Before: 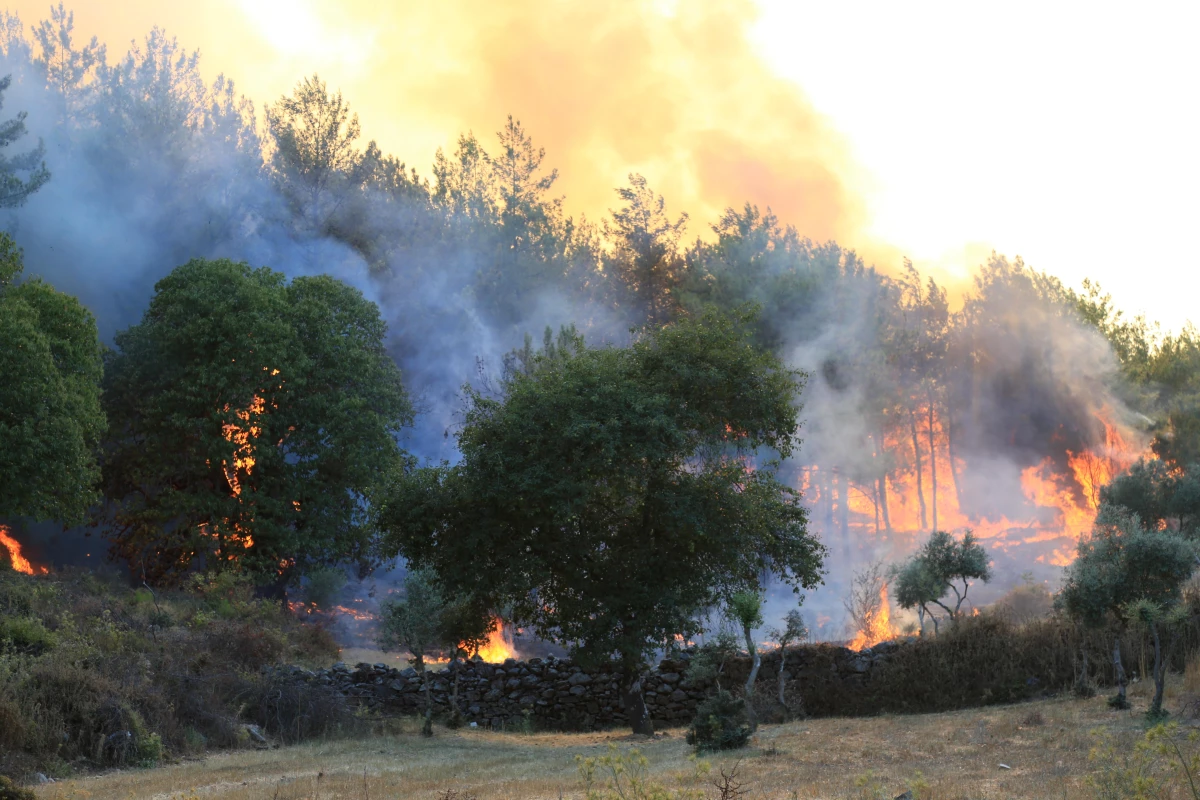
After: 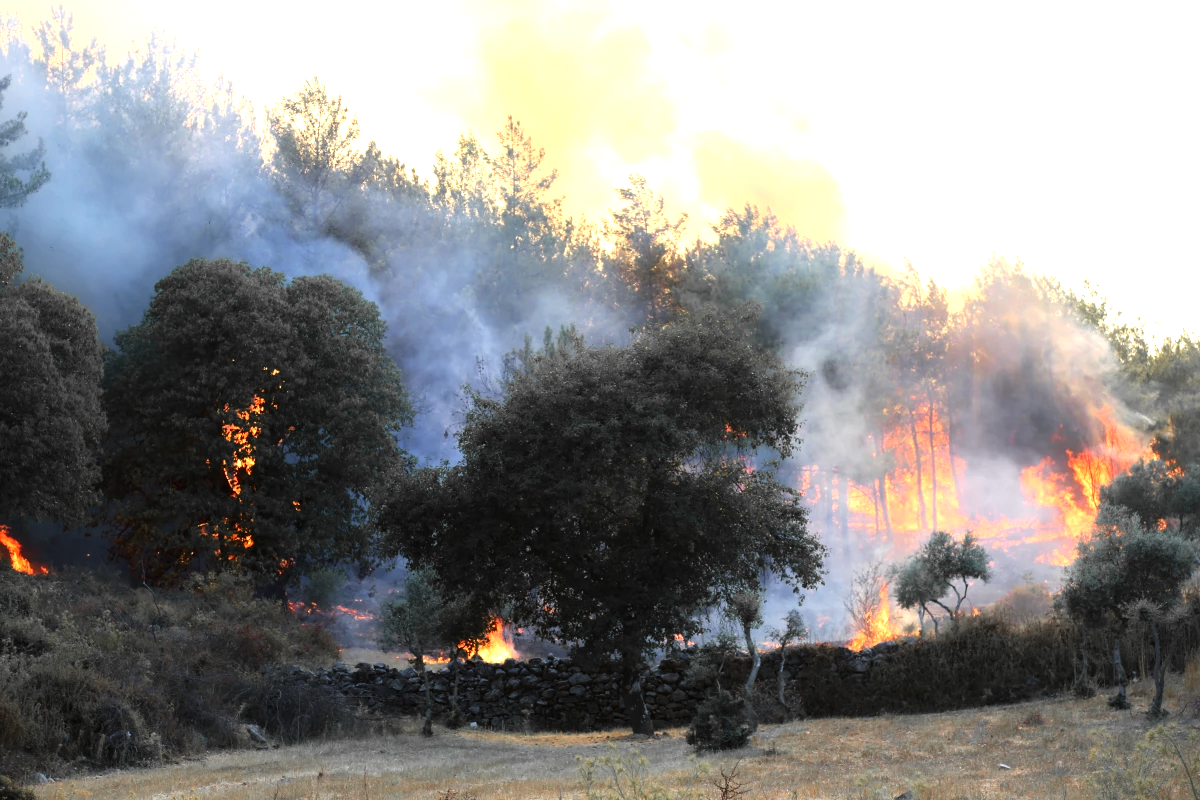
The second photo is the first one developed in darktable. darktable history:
tone equalizer: -8 EV -0.749 EV, -7 EV -0.696 EV, -6 EV -0.594 EV, -5 EV -0.42 EV, -3 EV 0.394 EV, -2 EV 0.6 EV, -1 EV 0.68 EV, +0 EV 0.75 EV, mask exposure compensation -0.506 EV
color zones: curves: ch1 [(0, 0.679) (0.143, 0.647) (0.286, 0.261) (0.378, -0.011) (0.571, 0.396) (0.714, 0.399) (0.857, 0.406) (1, 0.679)]
